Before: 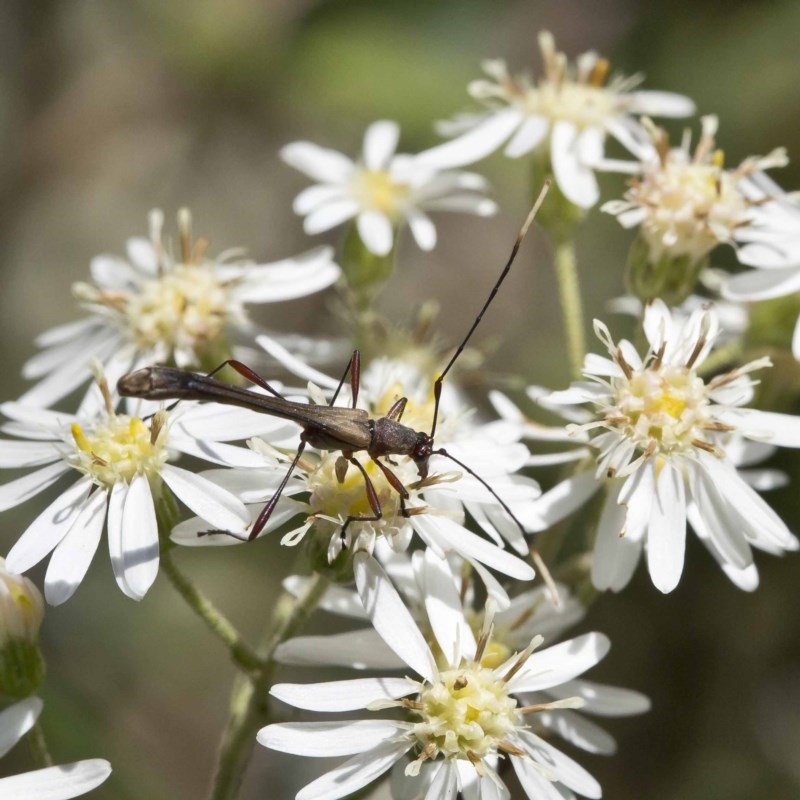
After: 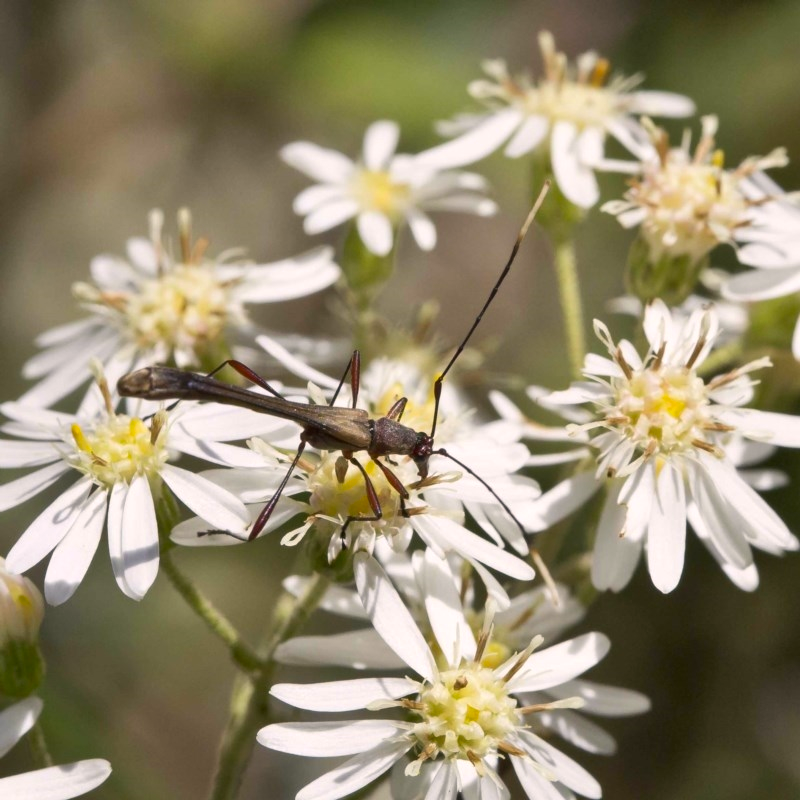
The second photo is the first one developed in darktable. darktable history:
color correction: highlights a* 3.43, highlights b* 2.23, saturation 1.19
